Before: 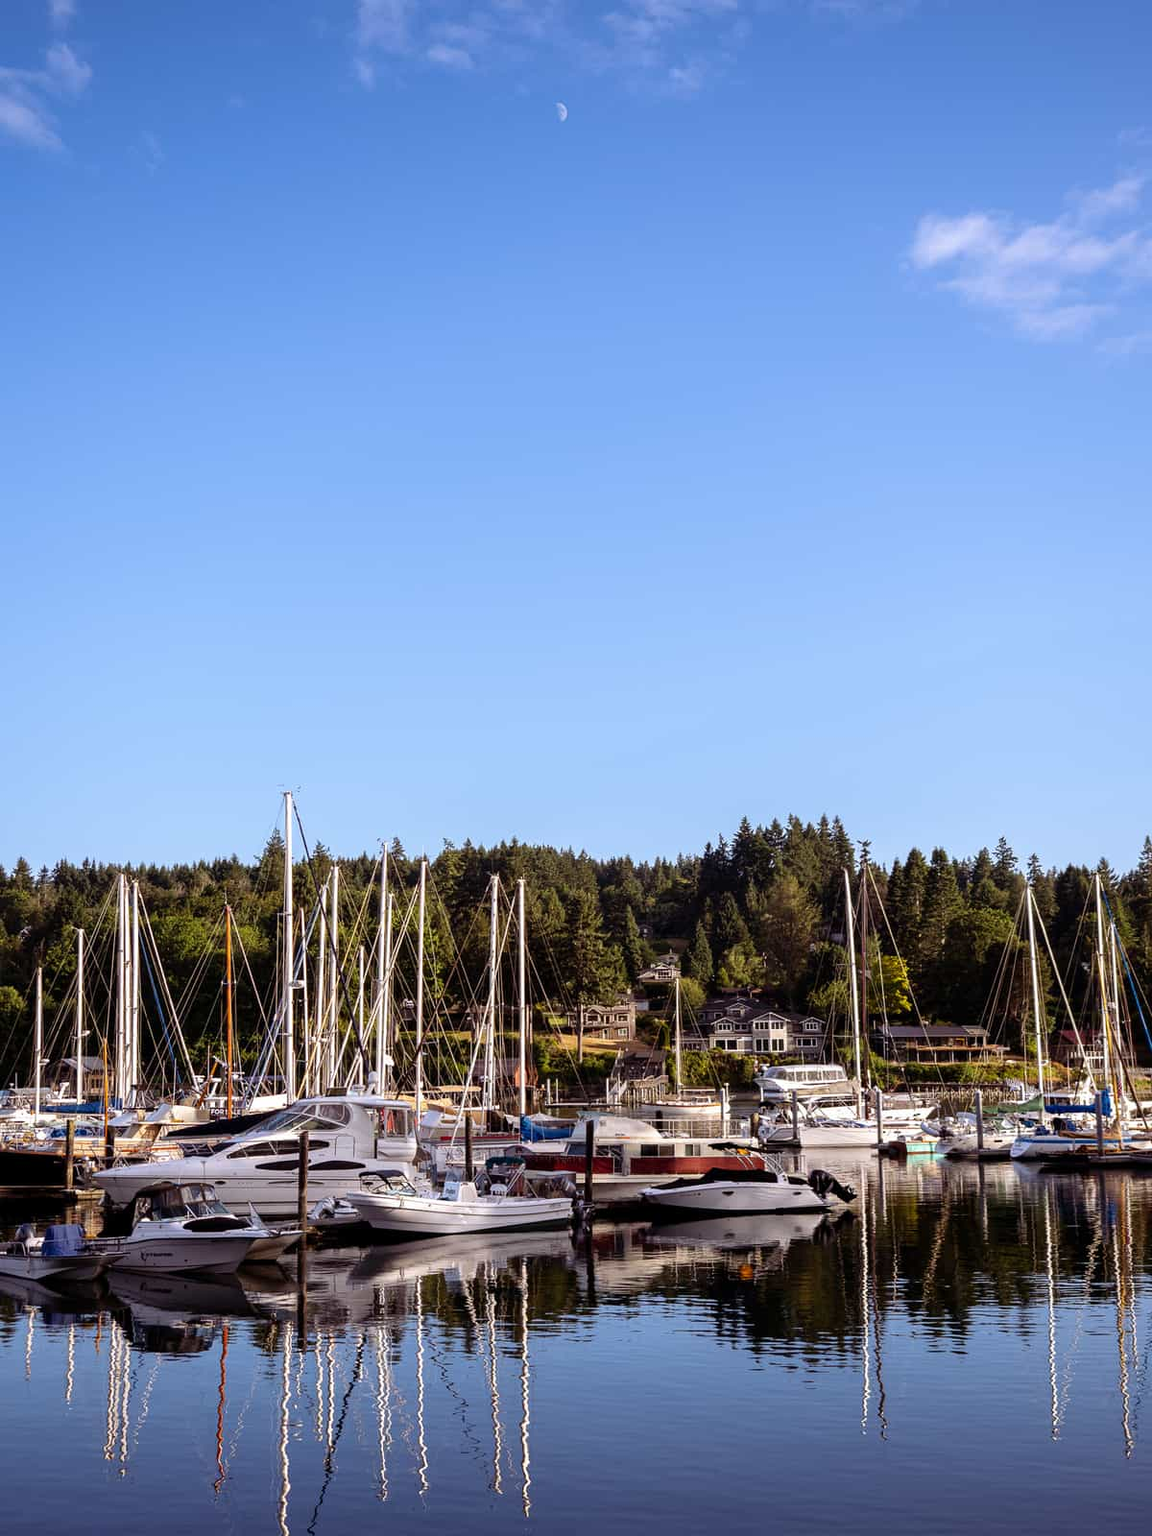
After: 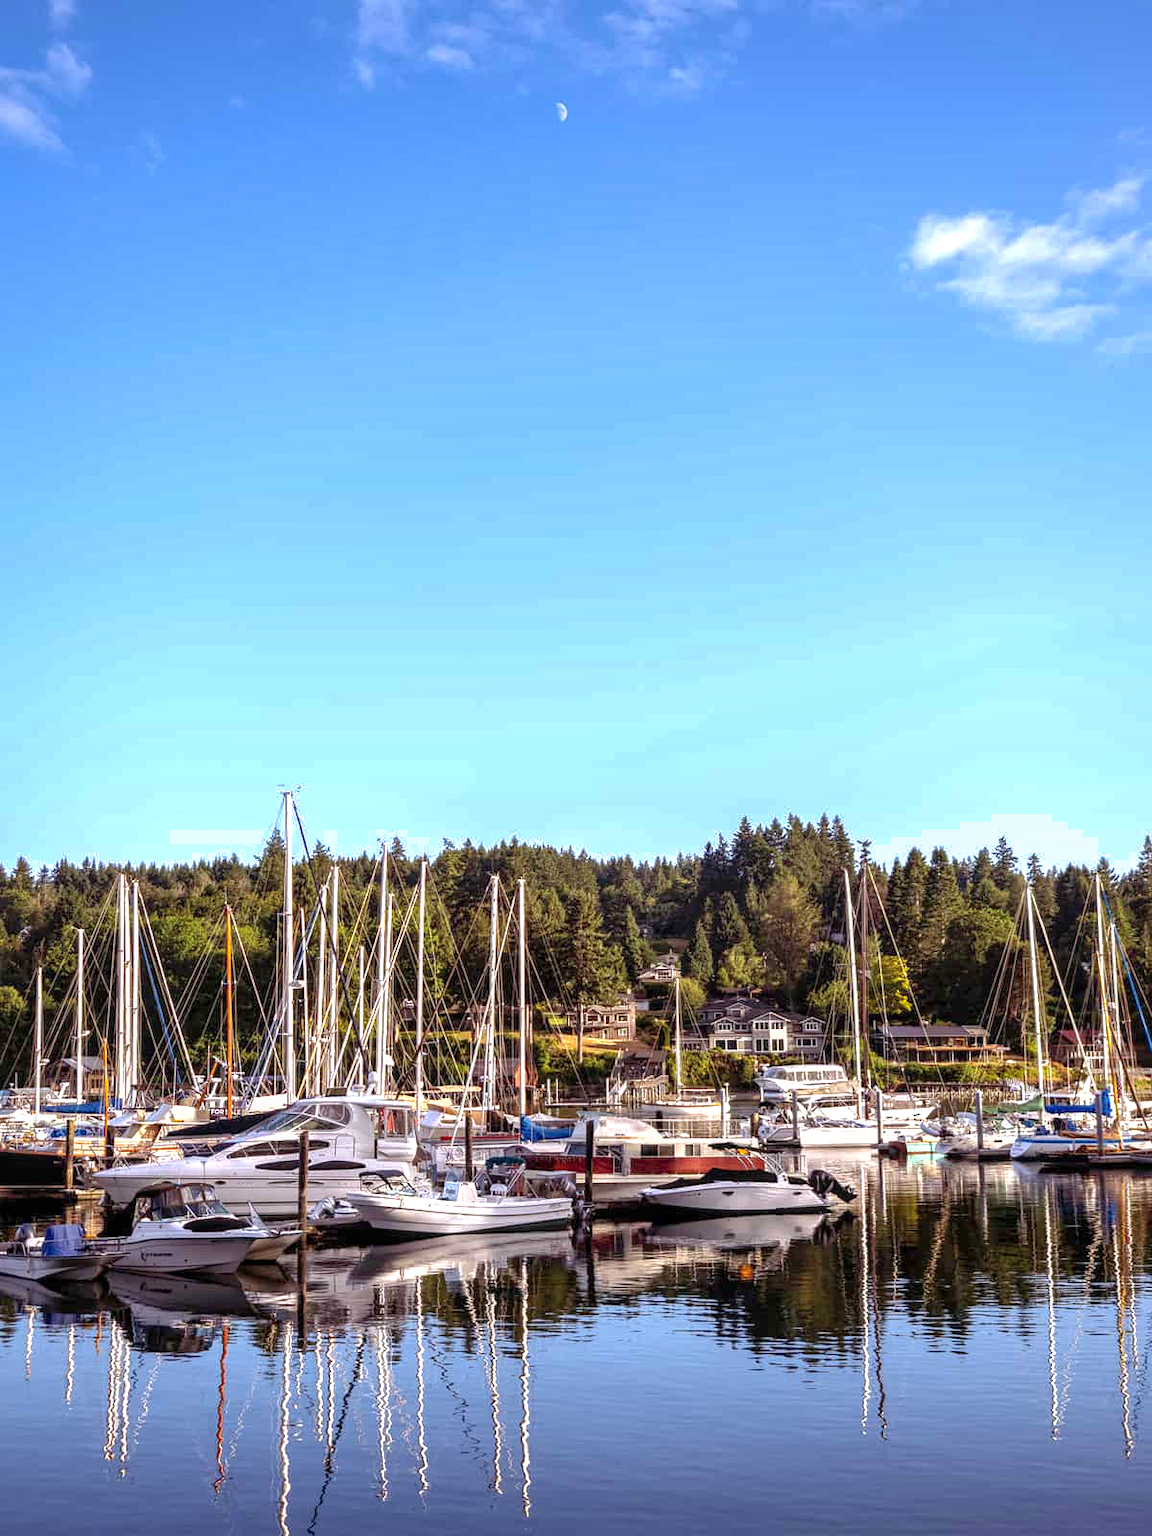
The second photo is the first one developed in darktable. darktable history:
shadows and highlights: on, module defaults
local contrast: on, module defaults
exposure: black level correction 0, exposure 0.7 EV, compensate exposure bias true, compensate highlight preservation false
